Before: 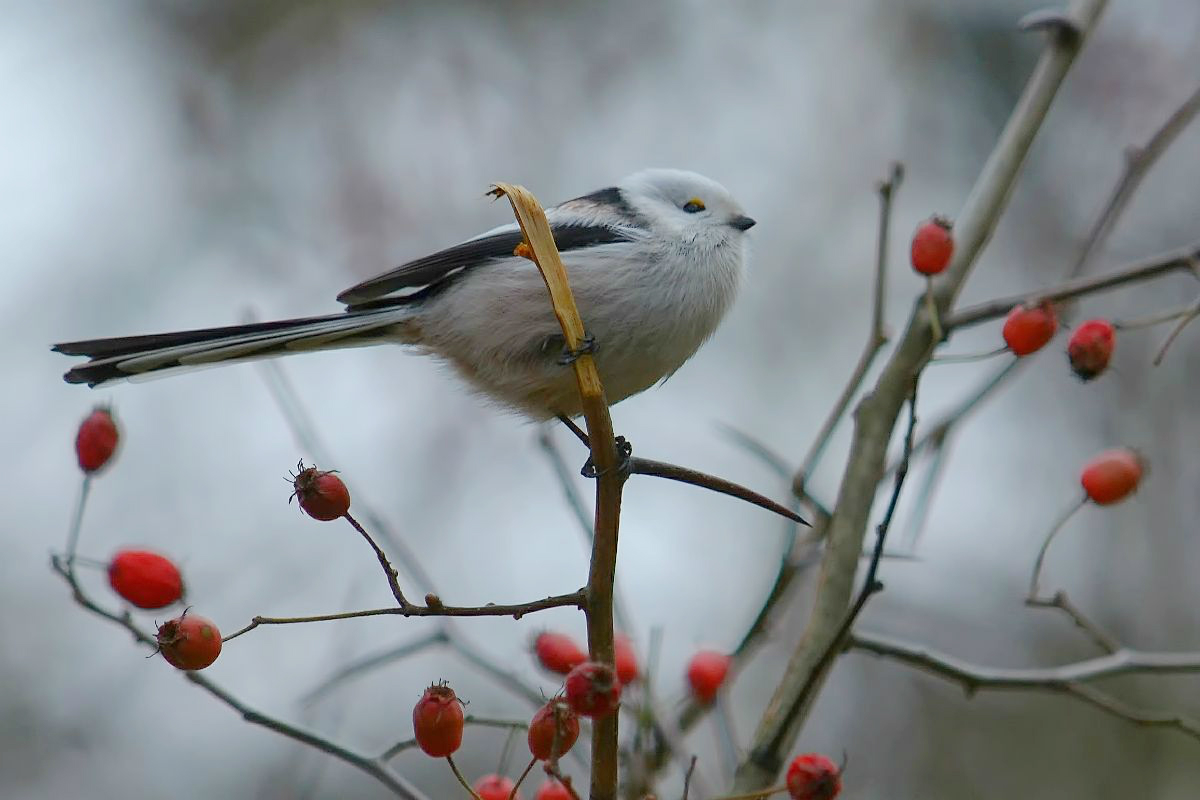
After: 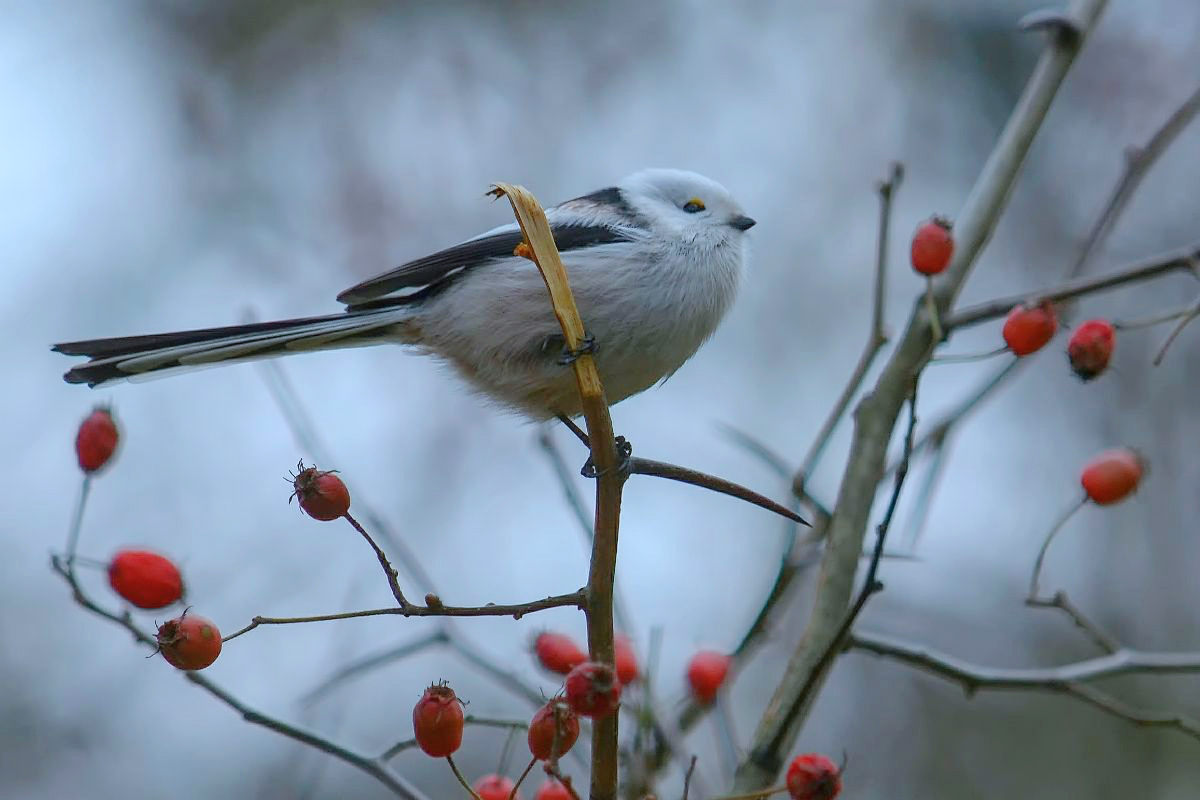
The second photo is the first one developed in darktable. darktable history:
tone equalizer: on, module defaults
color calibration: x 0.37, y 0.377, temperature 4289.93 K
local contrast: detail 110%
